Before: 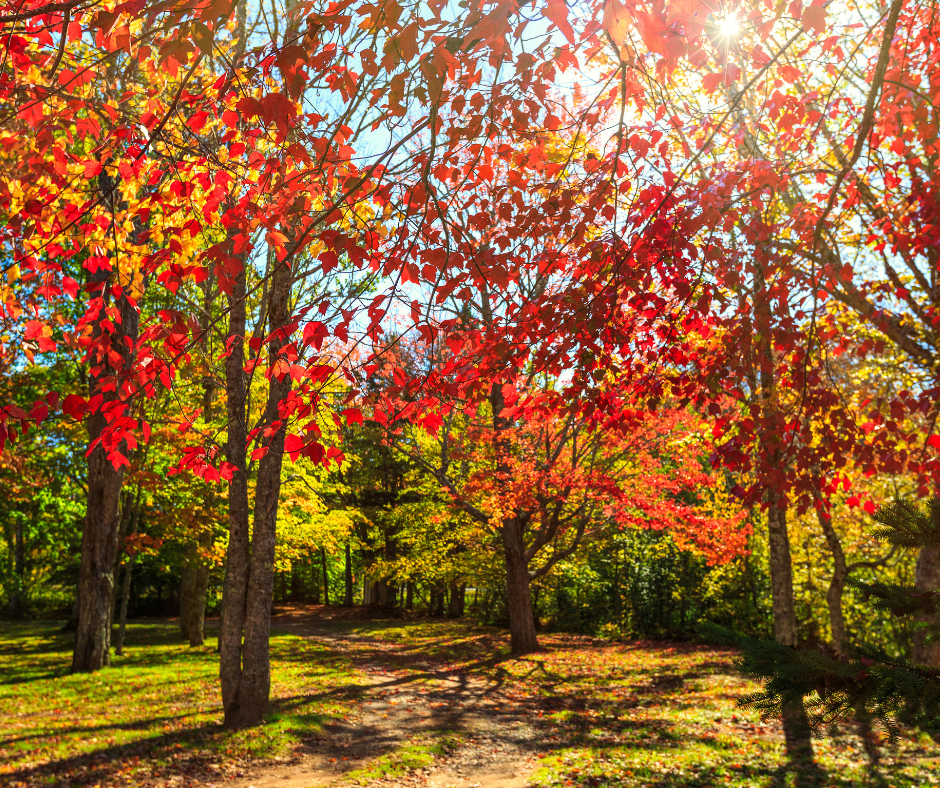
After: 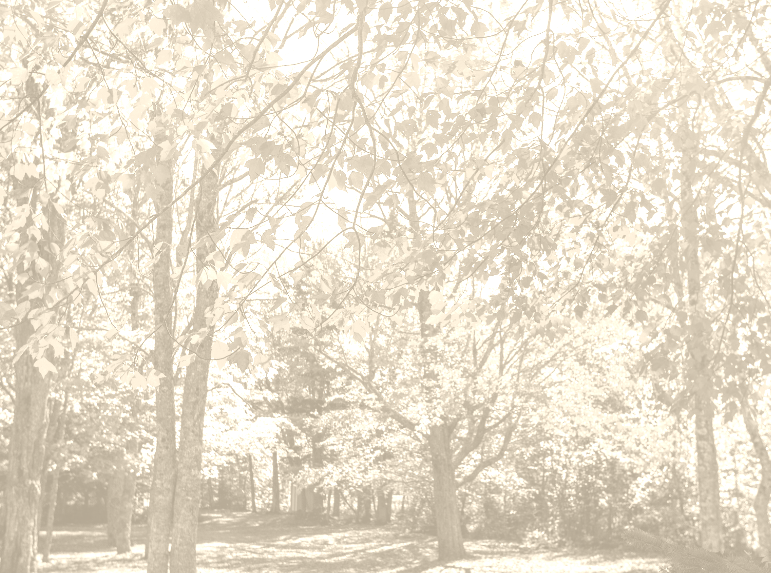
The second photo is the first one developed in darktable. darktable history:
colorize: hue 36°, saturation 71%, lightness 80.79%
shadows and highlights: shadows 20.91, highlights -82.73, soften with gaussian
crop: left 7.856%, top 11.836%, right 10.12%, bottom 15.387%
